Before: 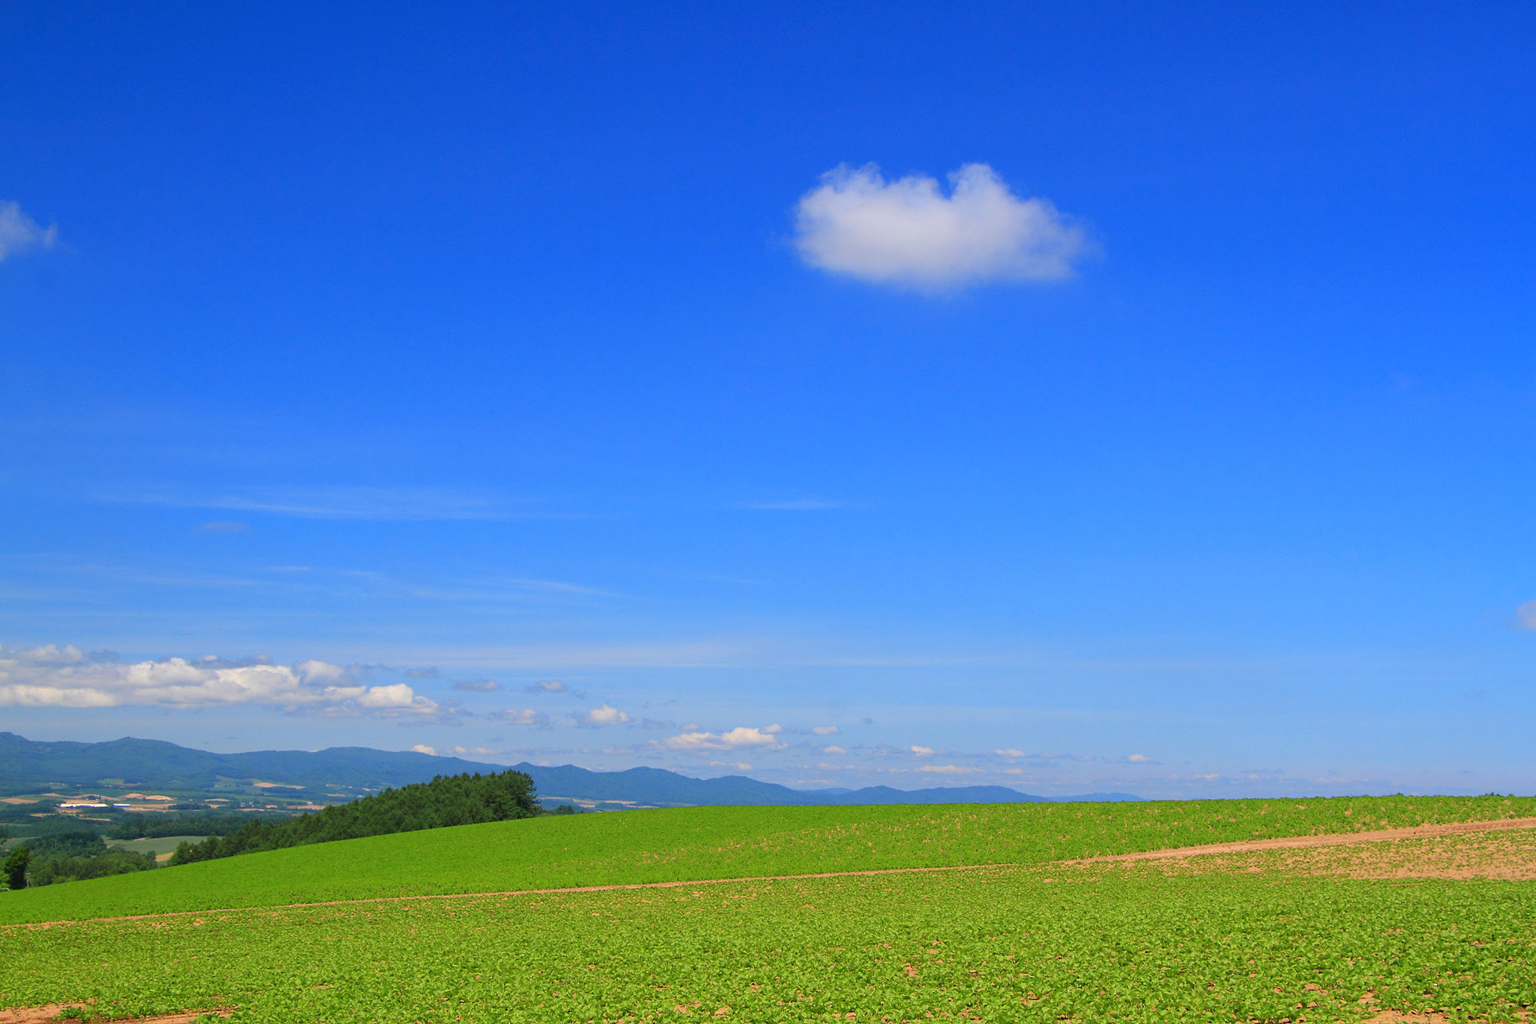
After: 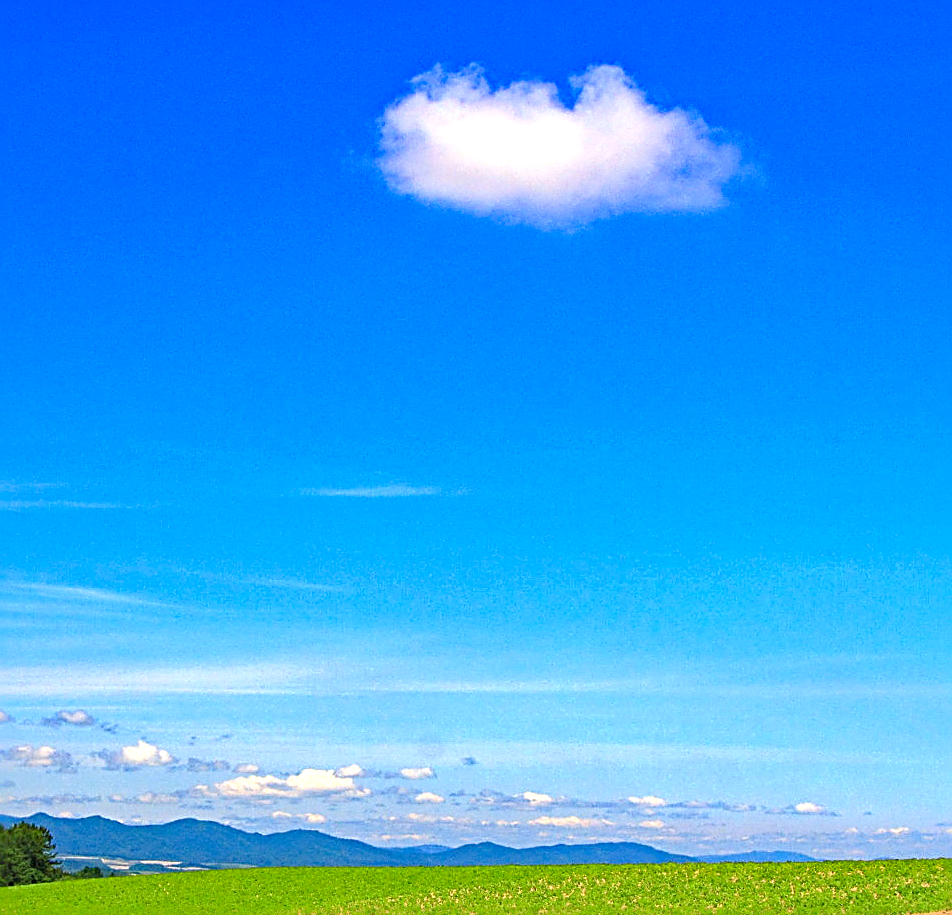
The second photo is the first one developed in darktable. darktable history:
crop: left 32.043%, top 10.97%, right 18.351%, bottom 17.511%
levels: mode automatic, levels [0.031, 0.5, 0.969]
sharpen: radius 2.845, amount 0.72
local contrast: mode bilateral grid, contrast 20, coarseness 50, detail 150%, midtone range 0.2
exposure: black level correction 0, exposure 0.692 EV, compensate highlight preservation false
haze removal: strength 0.519, distance 0.922, compatibility mode true, adaptive false
